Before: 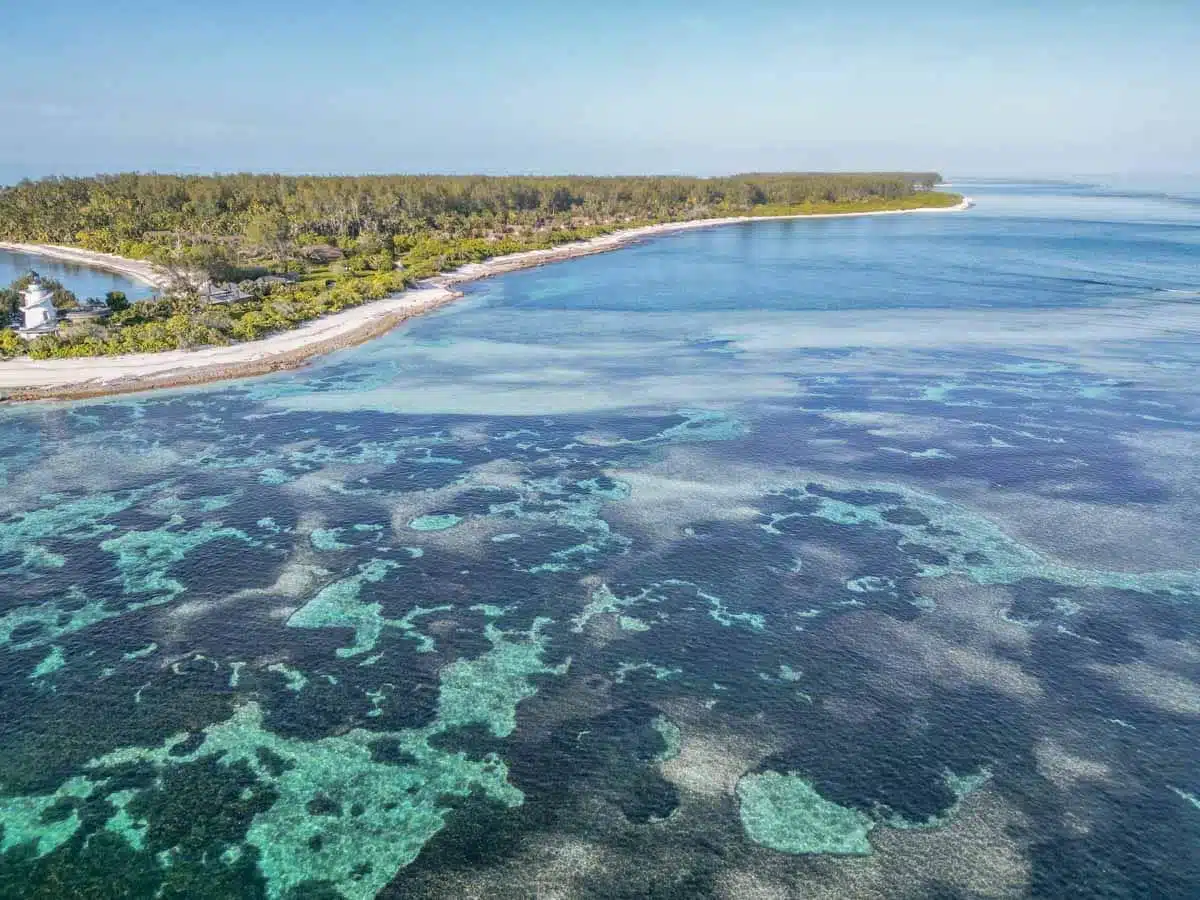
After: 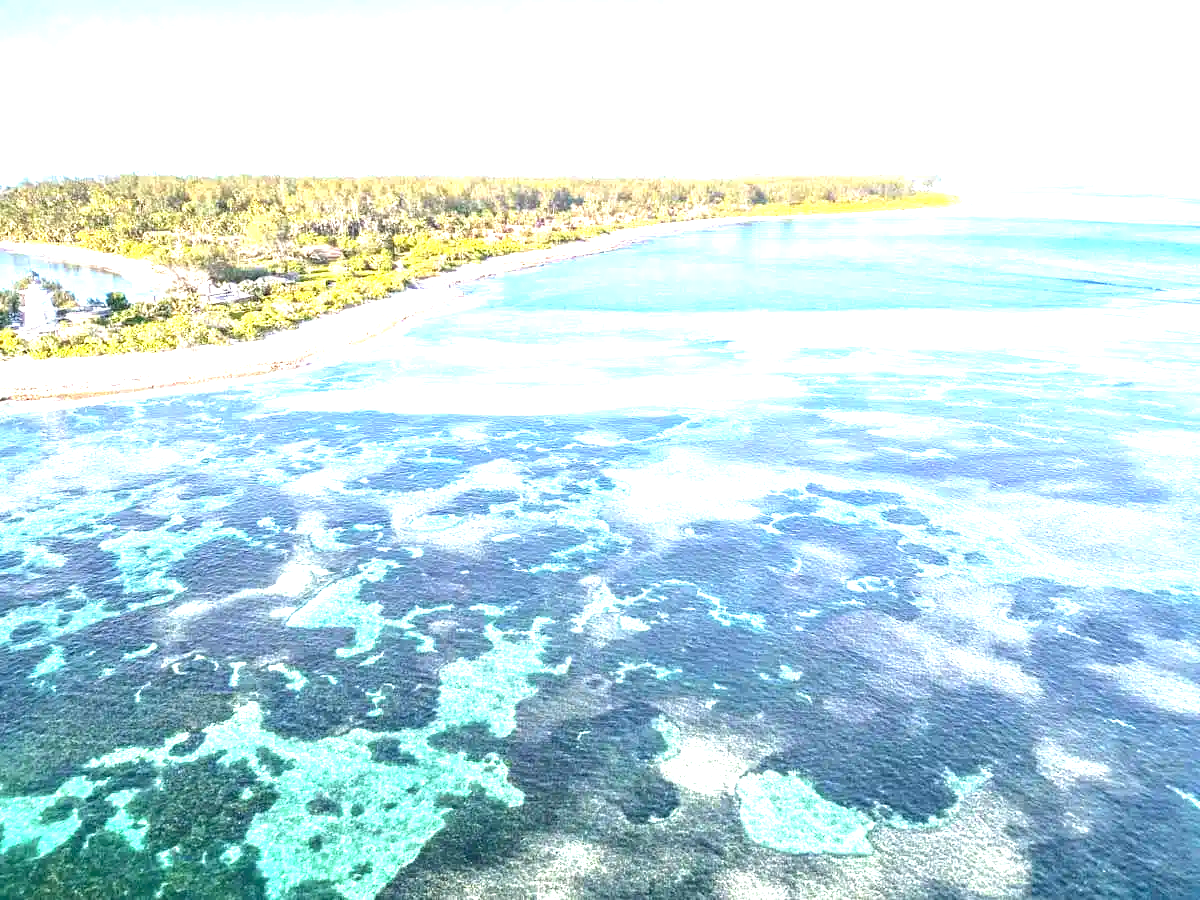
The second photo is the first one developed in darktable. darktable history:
exposure: exposure 1.998 EV, compensate highlight preservation false
